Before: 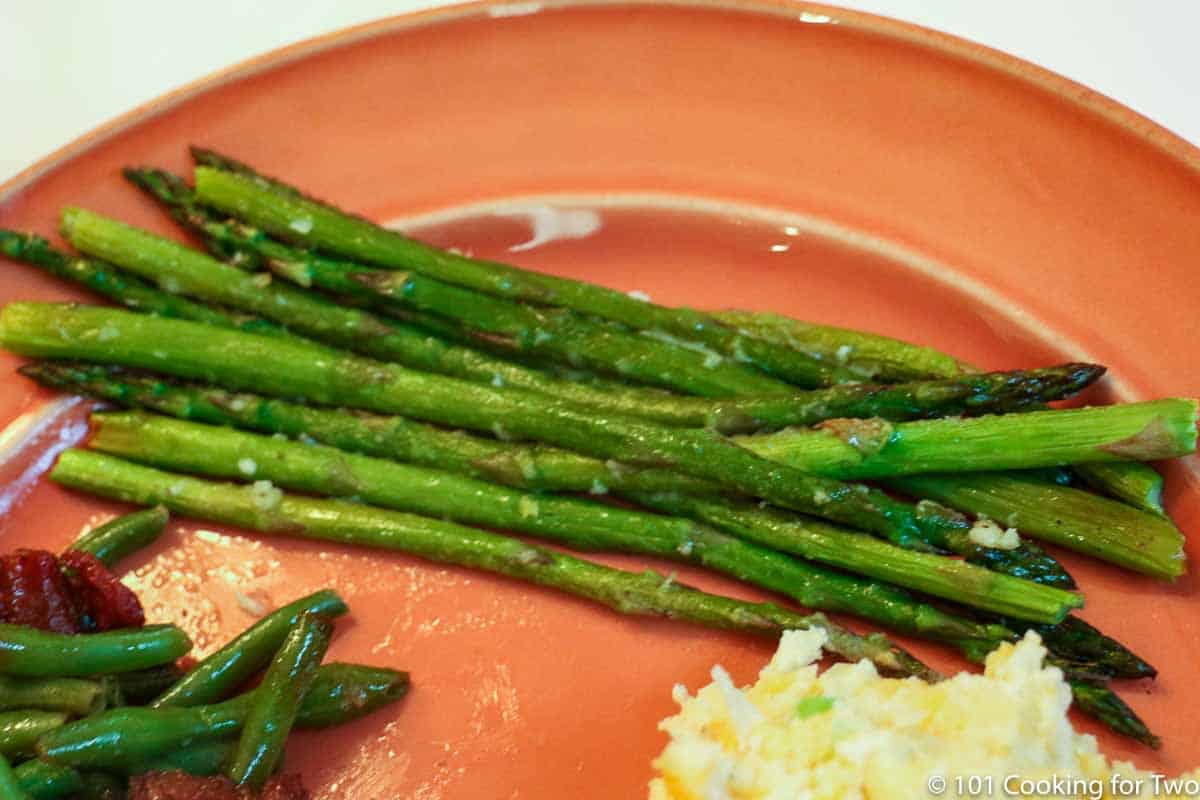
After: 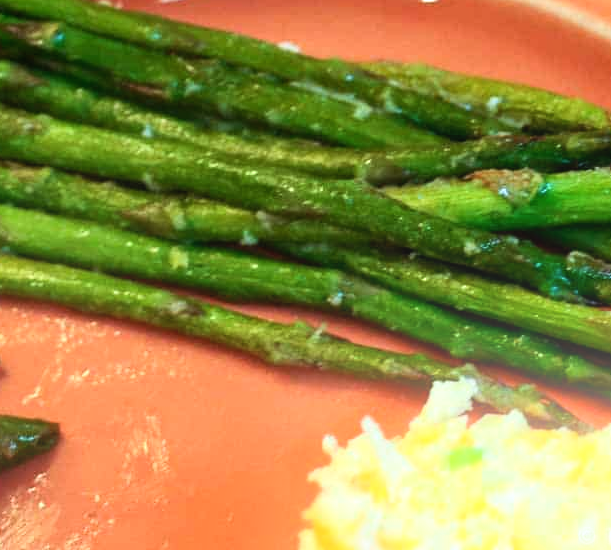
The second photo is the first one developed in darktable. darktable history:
white balance: red 0.974, blue 1.044
tone equalizer: -8 EV -0.417 EV, -7 EV -0.389 EV, -6 EV -0.333 EV, -5 EV -0.222 EV, -3 EV 0.222 EV, -2 EV 0.333 EV, -1 EV 0.389 EV, +0 EV 0.417 EV, edges refinement/feathering 500, mask exposure compensation -1.57 EV, preserve details no
bloom: on, module defaults
crop and rotate: left 29.237%, top 31.152%, right 19.807%
